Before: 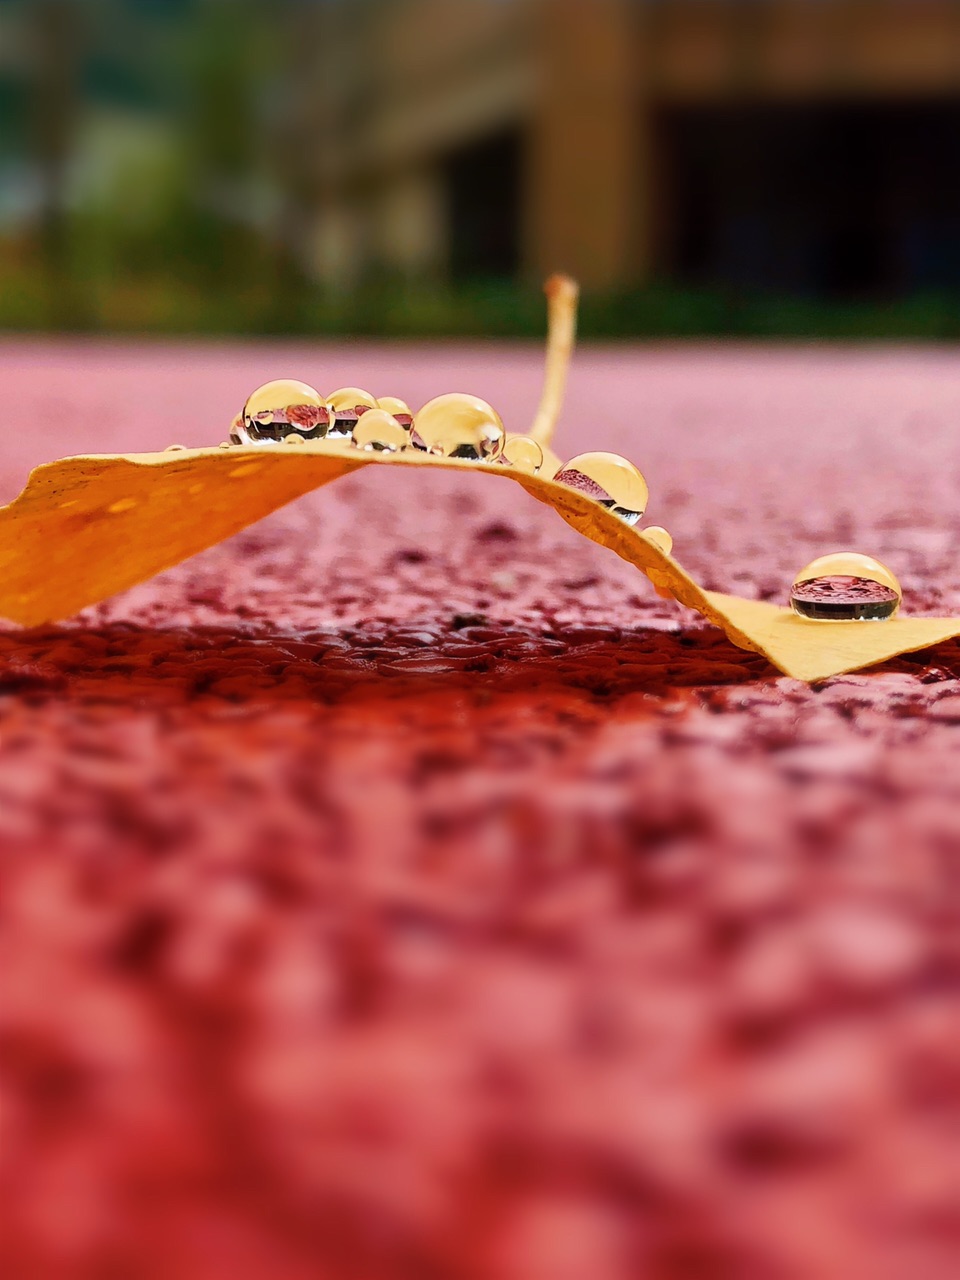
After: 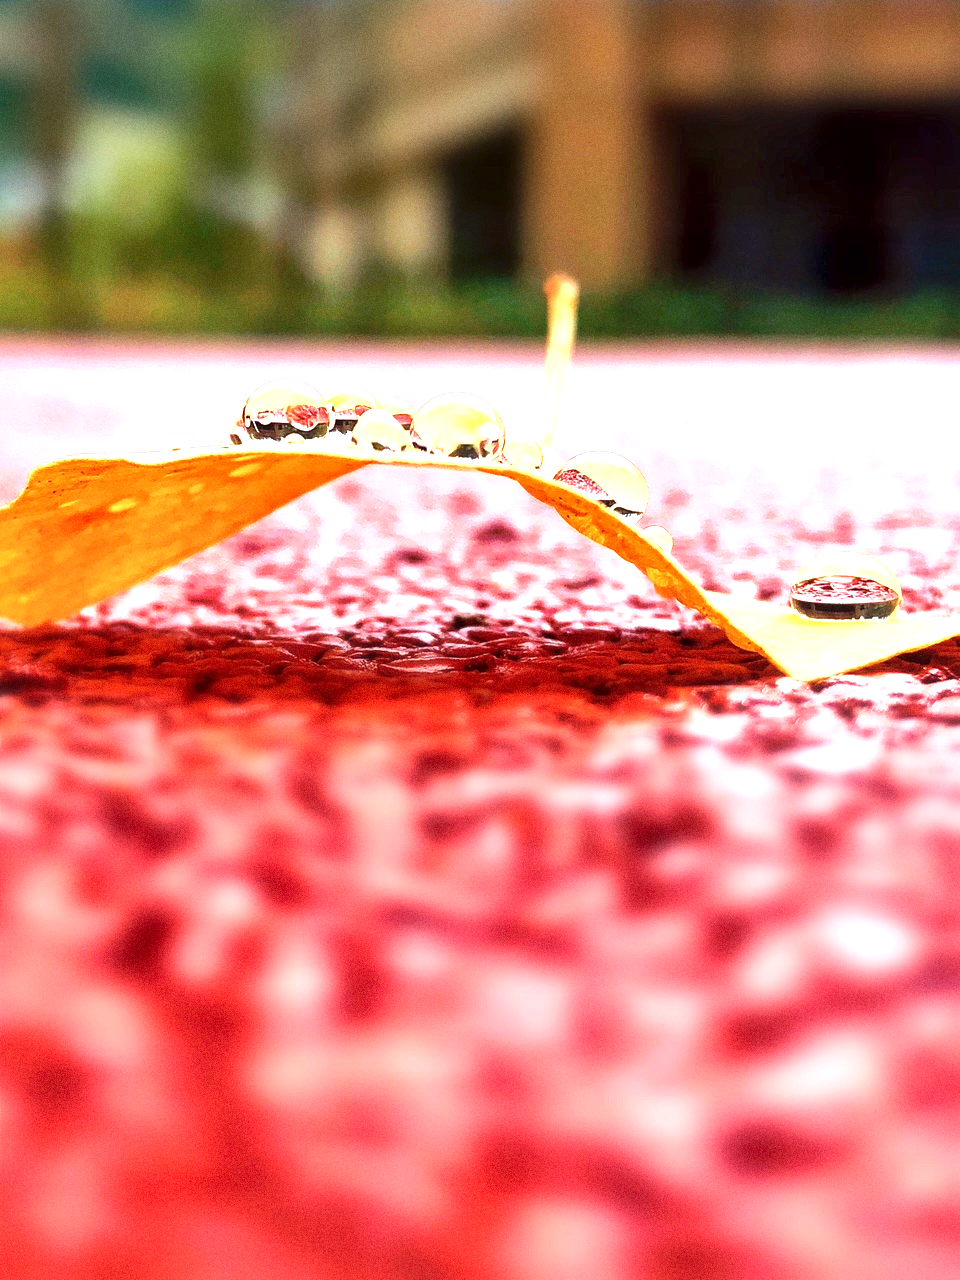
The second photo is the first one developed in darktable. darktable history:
exposure: black level correction 0, exposure 1.6 EV, compensate exposure bias true, compensate highlight preservation false
local contrast: mode bilateral grid, contrast 20, coarseness 50, detail 161%, midtone range 0.2
grain: coarseness 0.09 ISO
